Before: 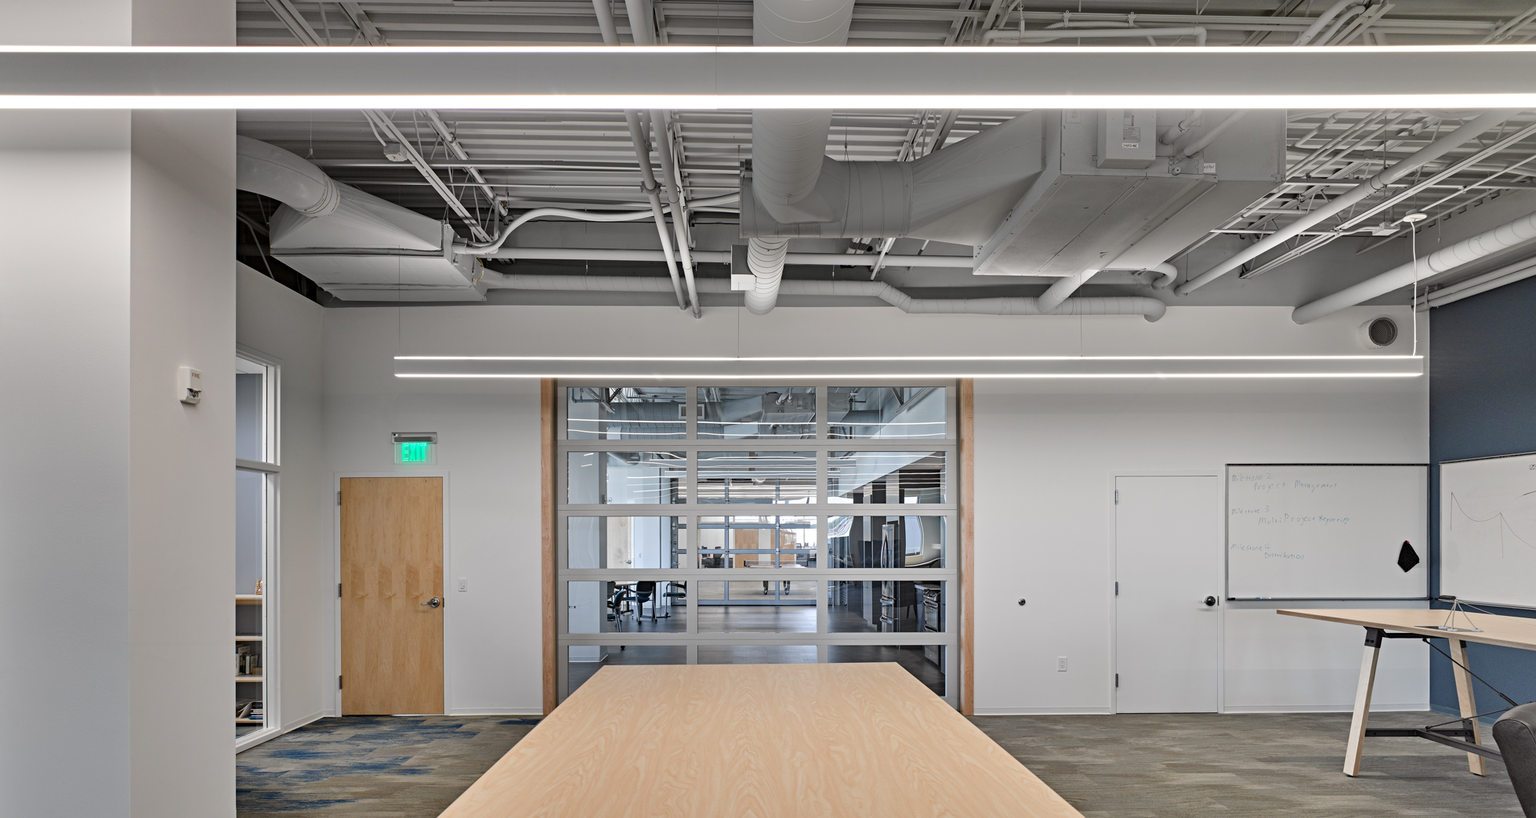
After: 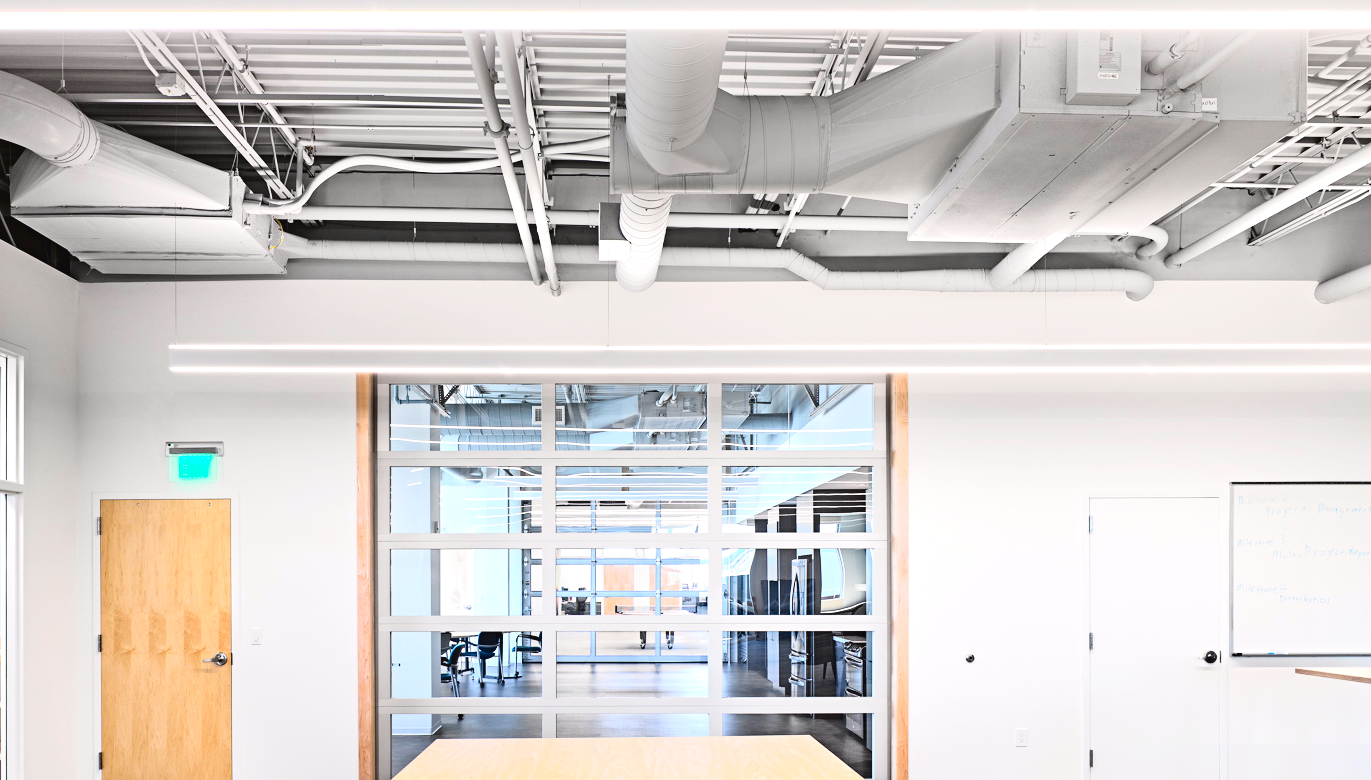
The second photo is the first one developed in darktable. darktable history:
tone curve: curves: ch0 [(0, 0.031) (0.139, 0.084) (0.311, 0.278) (0.495, 0.544) (0.718, 0.816) (0.841, 0.909) (1, 0.967)]; ch1 [(0, 0) (0.272, 0.249) (0.388, 0.385) (0.469, 0.456) (0.495, 0.497) (0.538, 0.545) (0.578, 0.595) (0.707, 0.778) (1, 1)]; ch2 [(0, 0) (0.125, 0.089) (0.353, 0.329) (0.443, 0.408) (0.502, 0.499) (0.557, 0.531) (0.608, 0.631) (1, 1)], color space Lab, independent channels, preserve colors none
exposure: black level correction 0, exposure 1.1 EV, compensate exposure bias true, compensate highlight preservation false
crop and rotate: left 17.046%, top 10.659%, right 12.989%, bottom 14.553%
